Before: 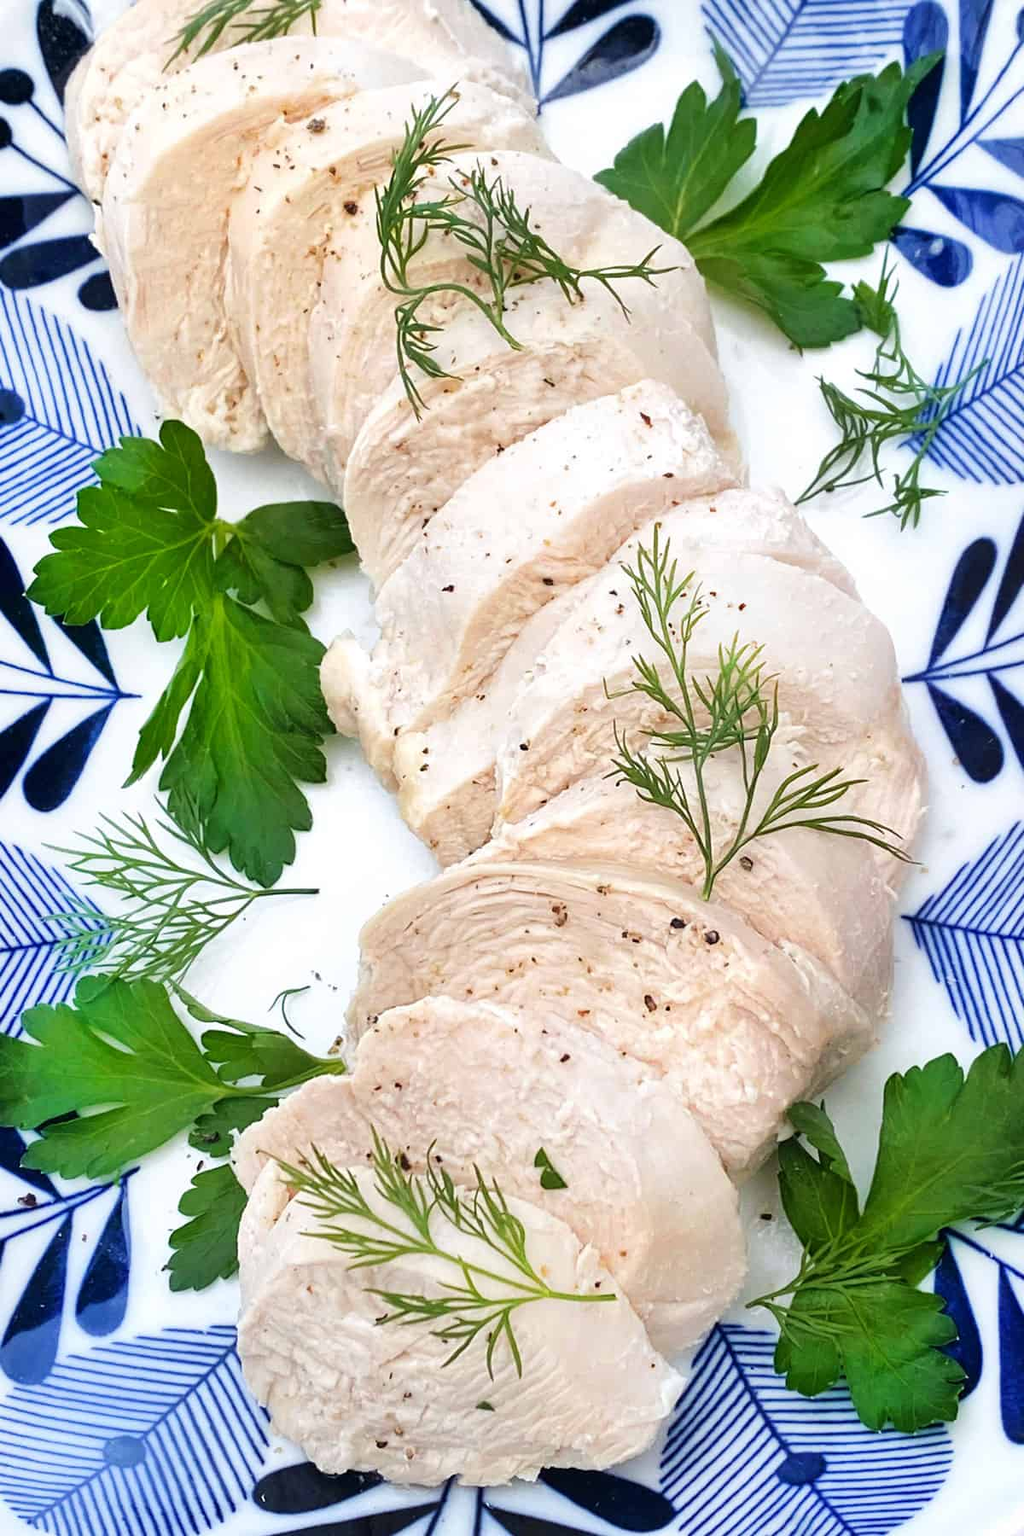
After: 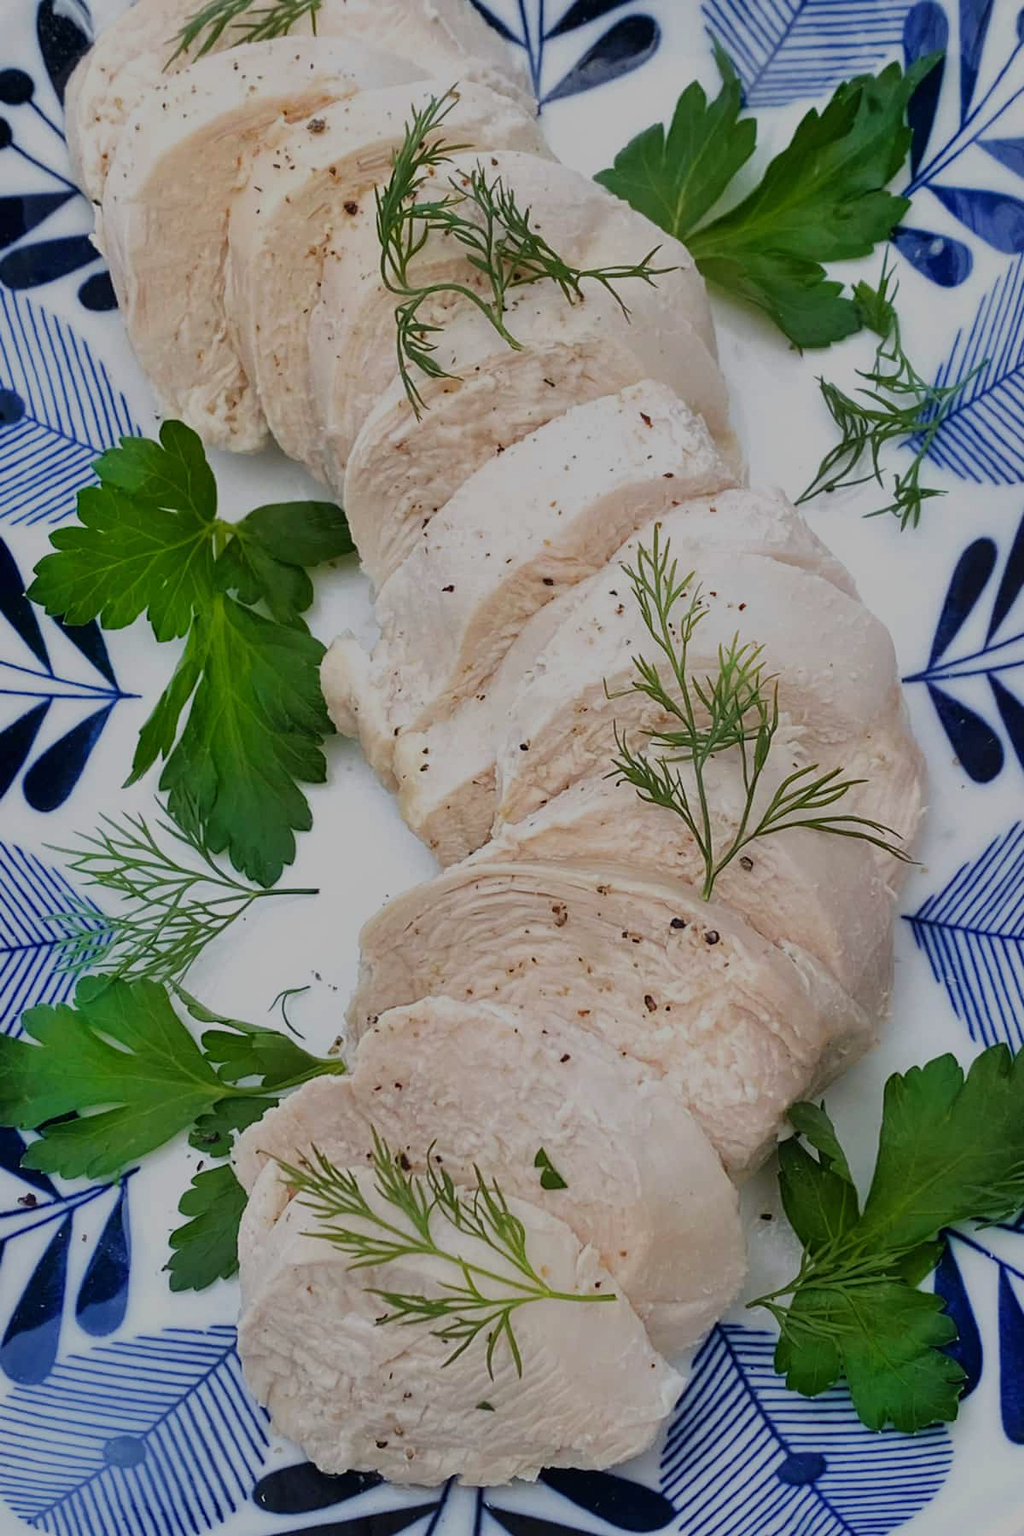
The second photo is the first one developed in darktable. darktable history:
color balance: on, module defaults
exposure: exposure -0.492 EV
